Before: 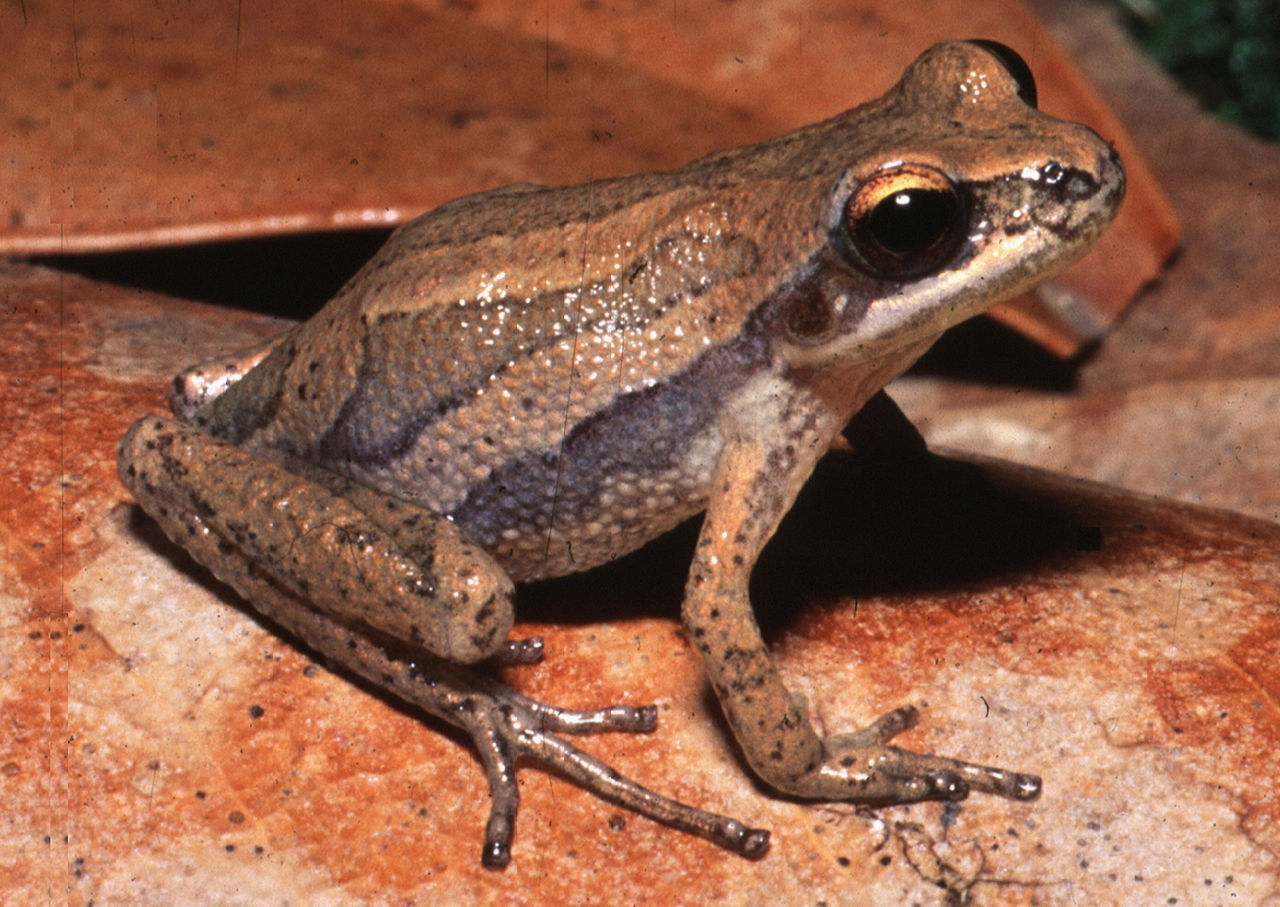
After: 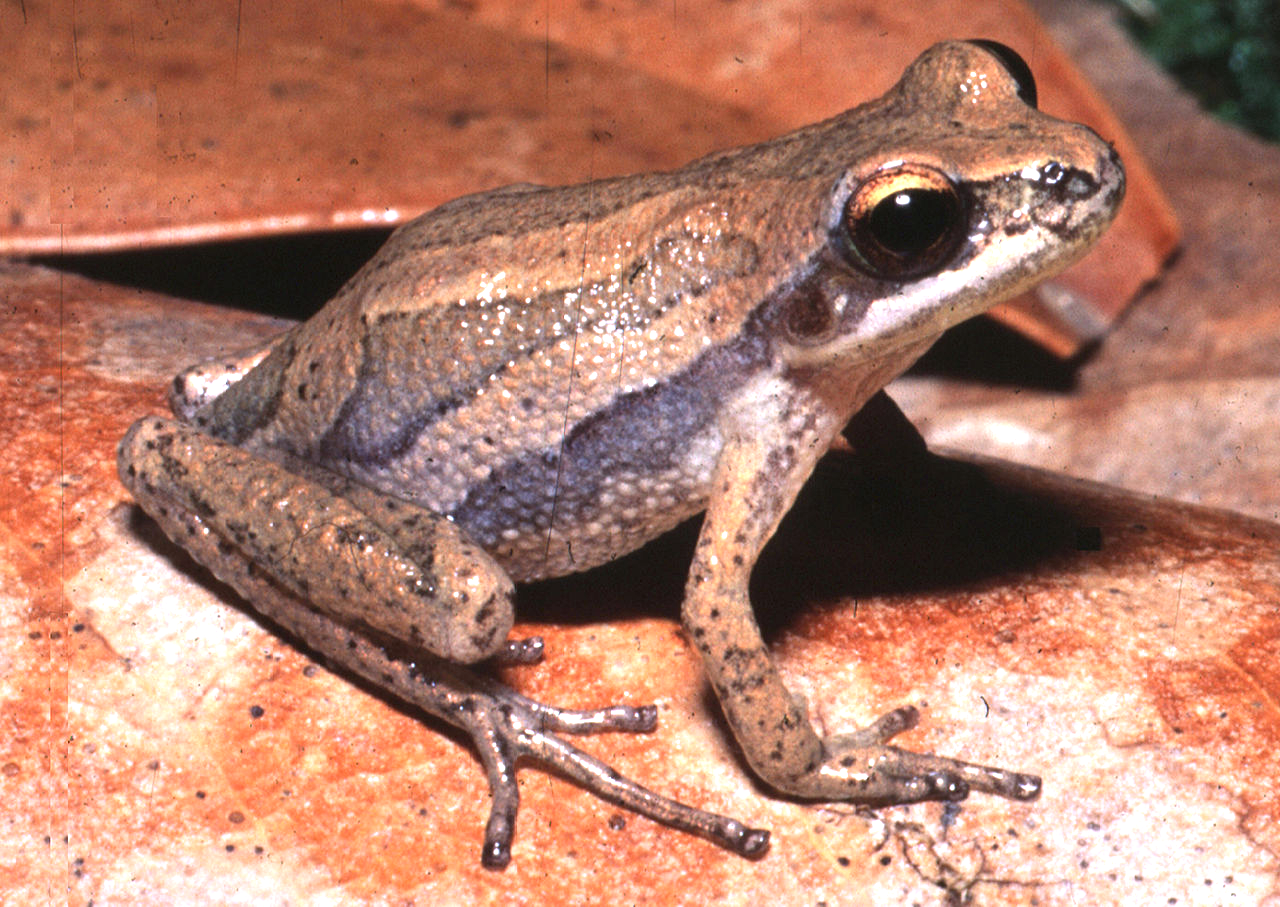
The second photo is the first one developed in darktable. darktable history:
white balance: red 0.967, blue 1.119, emerald 0.756
exposure: black level correction 0, exposure 0.877 EV, compensate exposure bias true, compensate highlight preservation false
